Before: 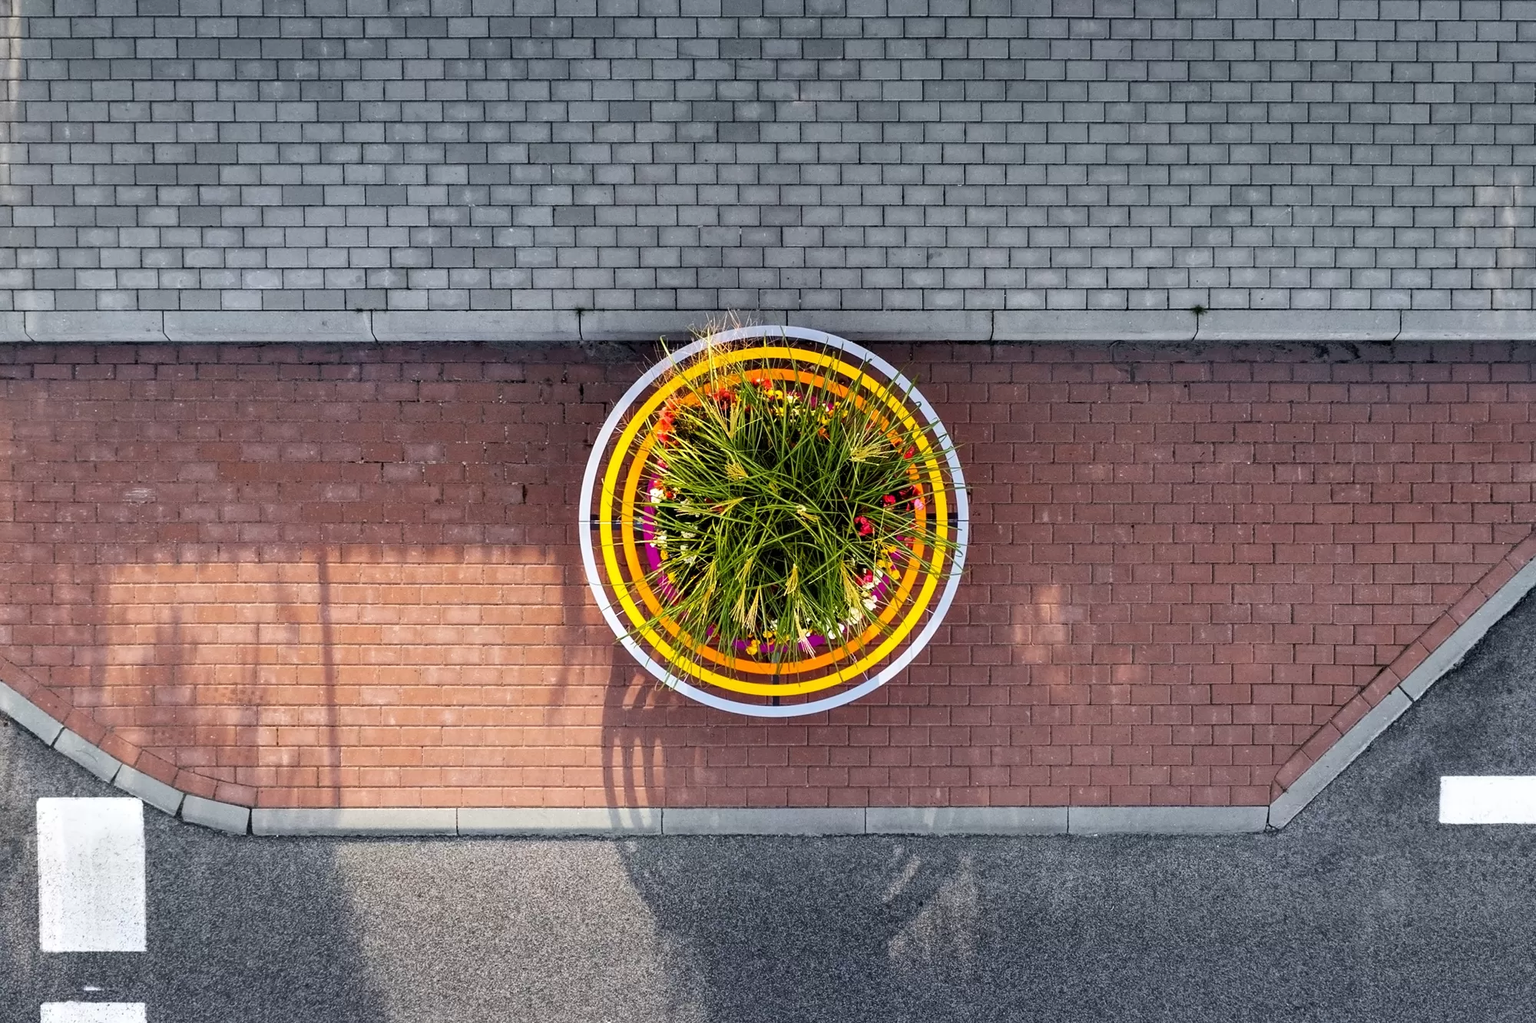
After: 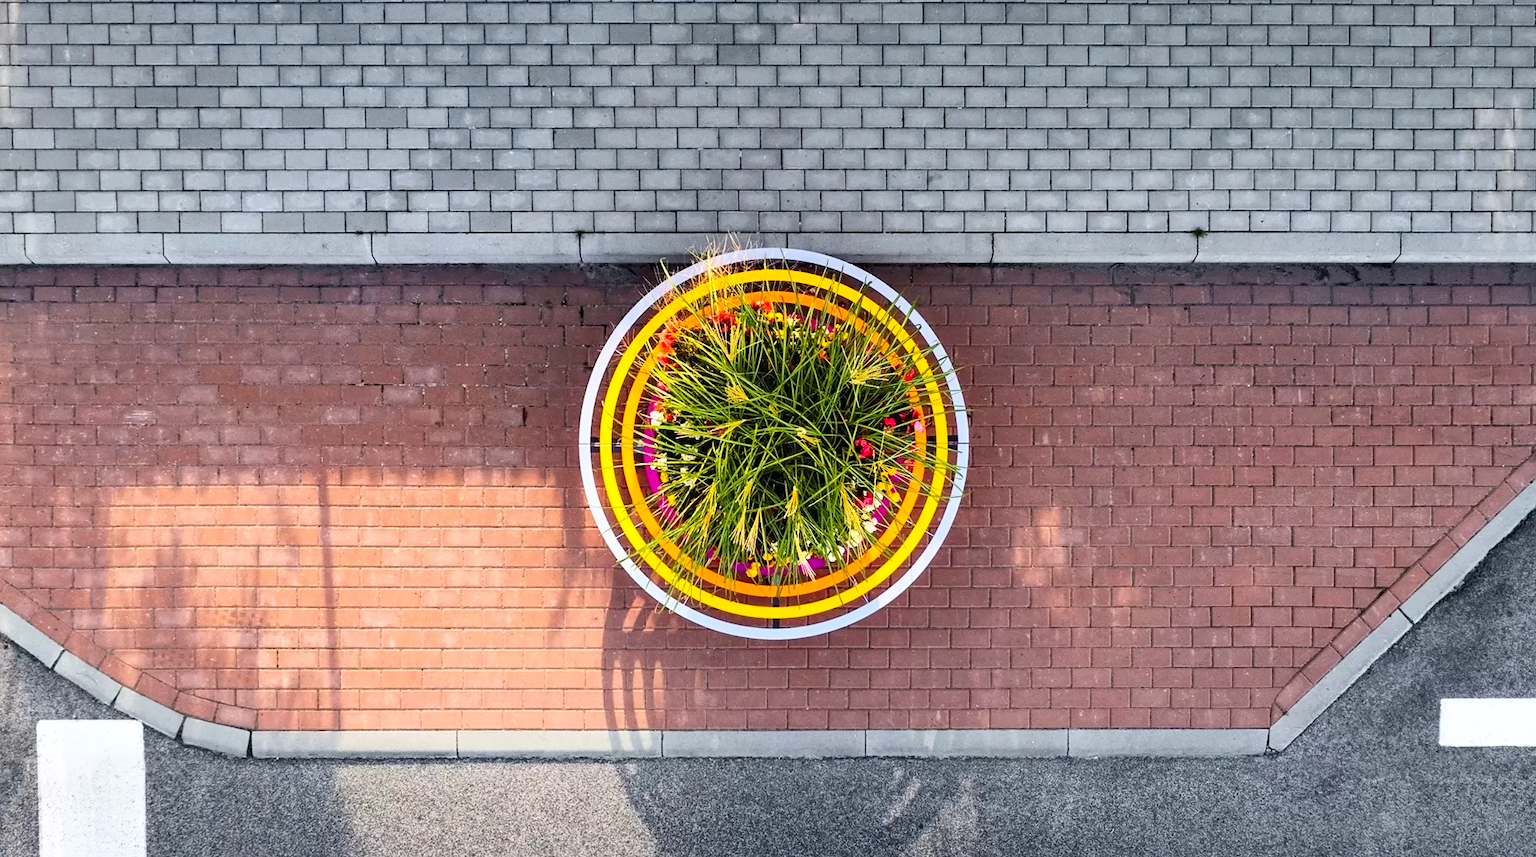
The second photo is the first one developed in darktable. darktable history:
contrast brightness saturation: contrast 0.2, brightness 0.16, saturation 0.22
crop: top 7.625%, bottom 8.027%
